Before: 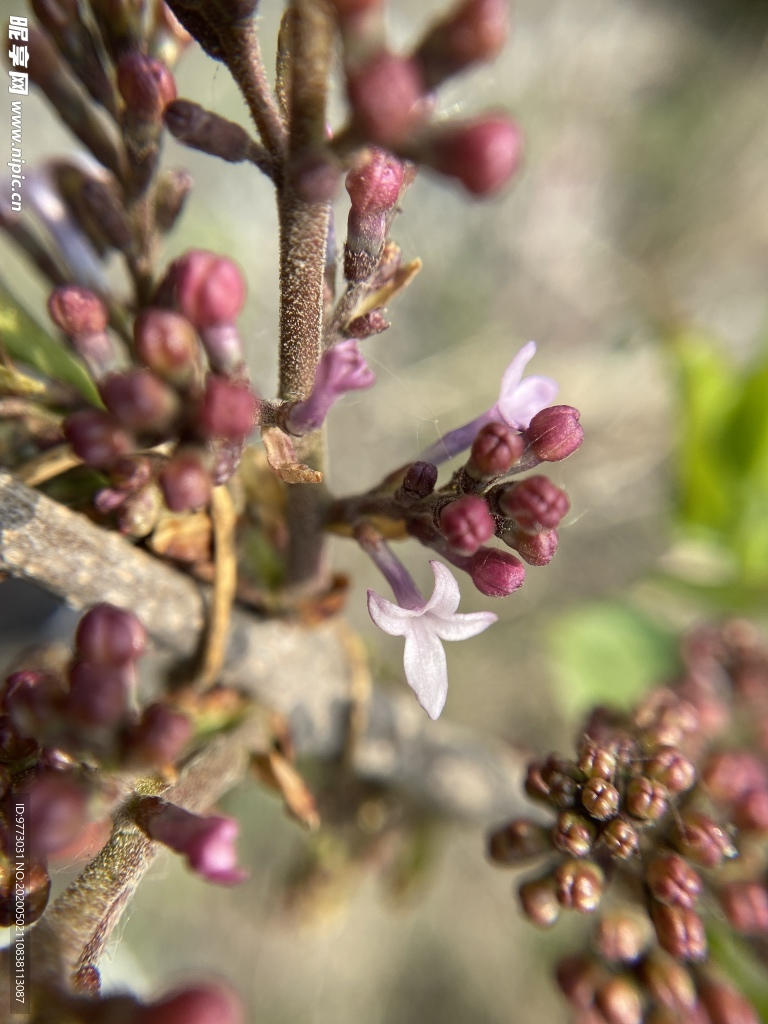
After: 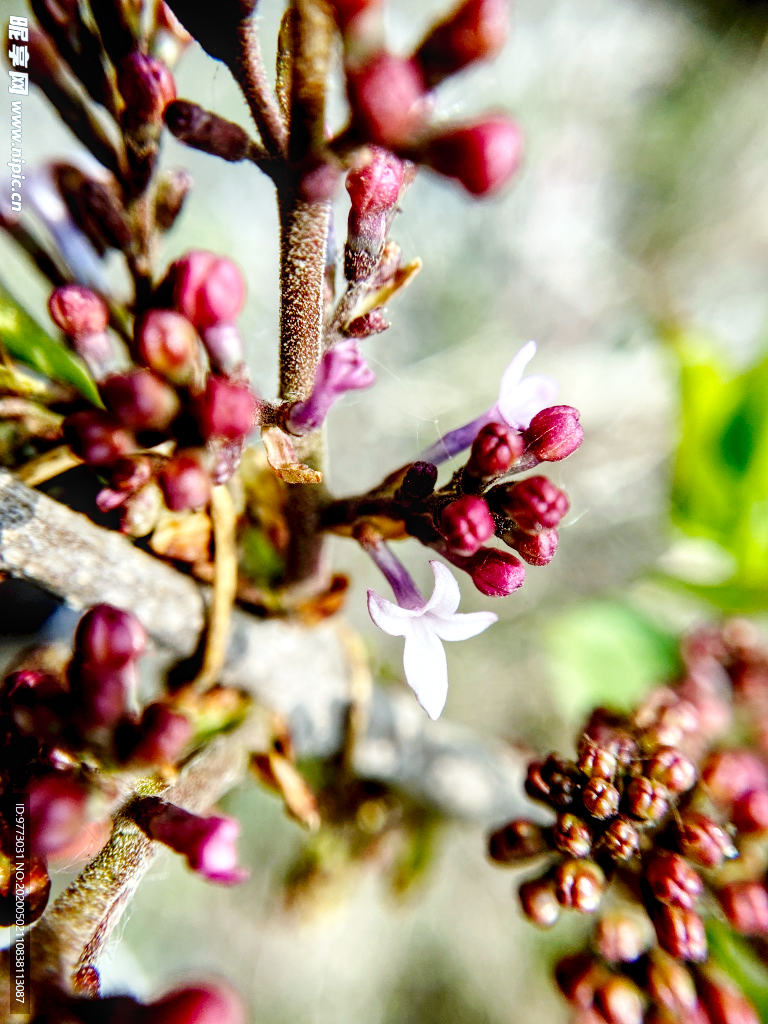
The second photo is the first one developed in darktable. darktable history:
exposure: black level correction 0.032, exposure 0.325 EV, compensate exposure bias true, compensate highlight preservation false
local contrast: detail 130%
color calibration: illuminant F (fluorescent), F source F9 (Cool White Deluxe 4150 K) – high CRI, x 0.374, y 0.373, temperature 4149.34 K
base curve: curves: ch0 [(0, 0) (0.036, 0.025) (0.121, 0.166) (0.206, 0.329) (0.605, 0.79) (1, 1)], preserve colors none
